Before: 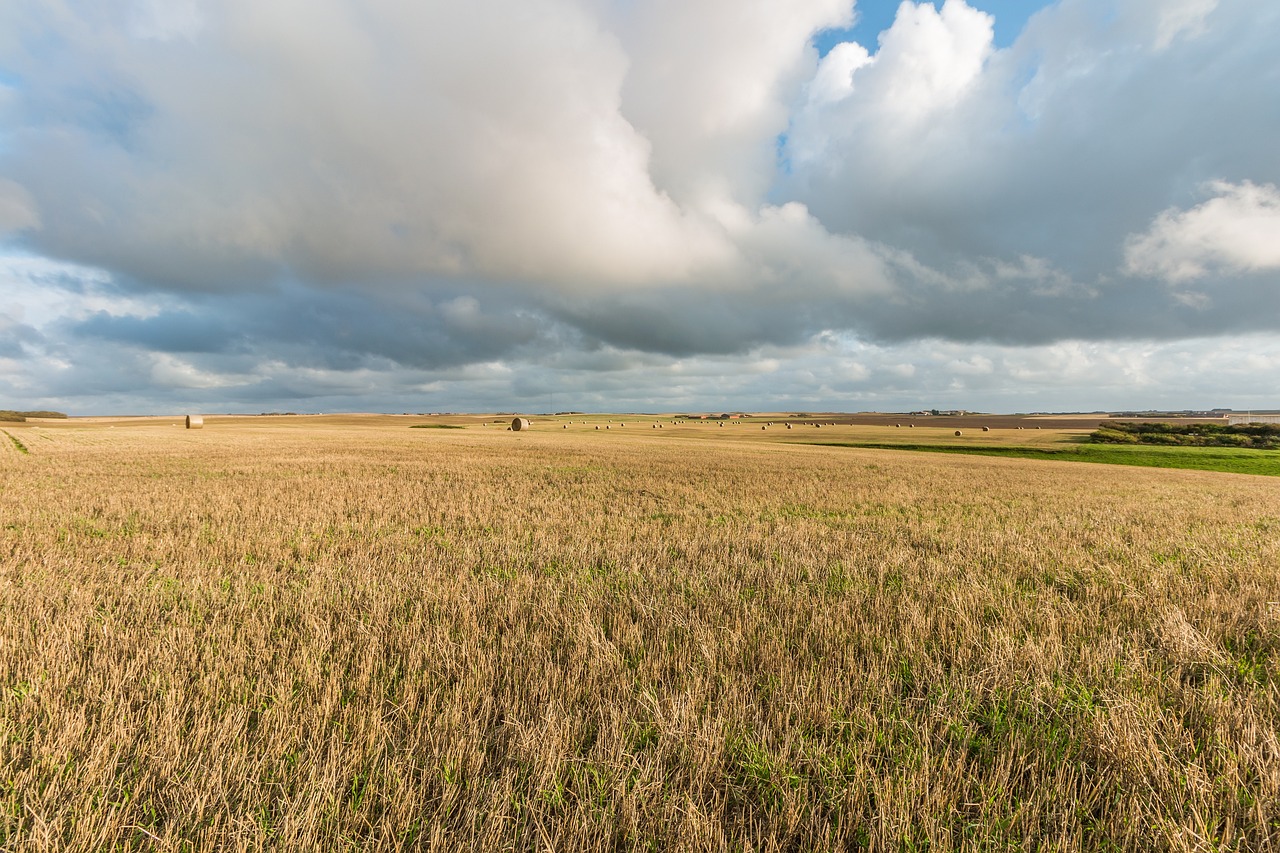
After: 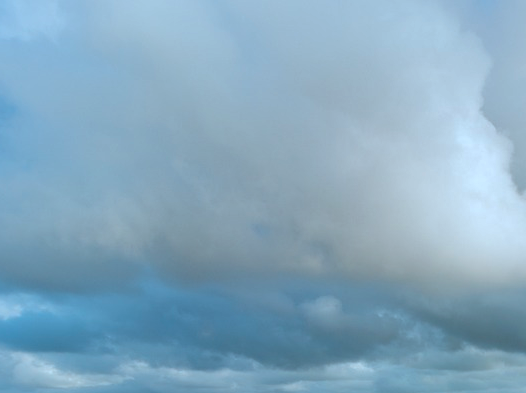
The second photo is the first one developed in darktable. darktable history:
shadows and highlights: on, module defaults
color correction: highlights a* -9.86, highlights b* -20.91
local contrast: mode bilateral grid, contrast 21, coarseness 49, detail 119%, midtone range 0.2
crop and rotate: left 10.843%, top 0.062%, right 48.034%, bottom 53.822%
